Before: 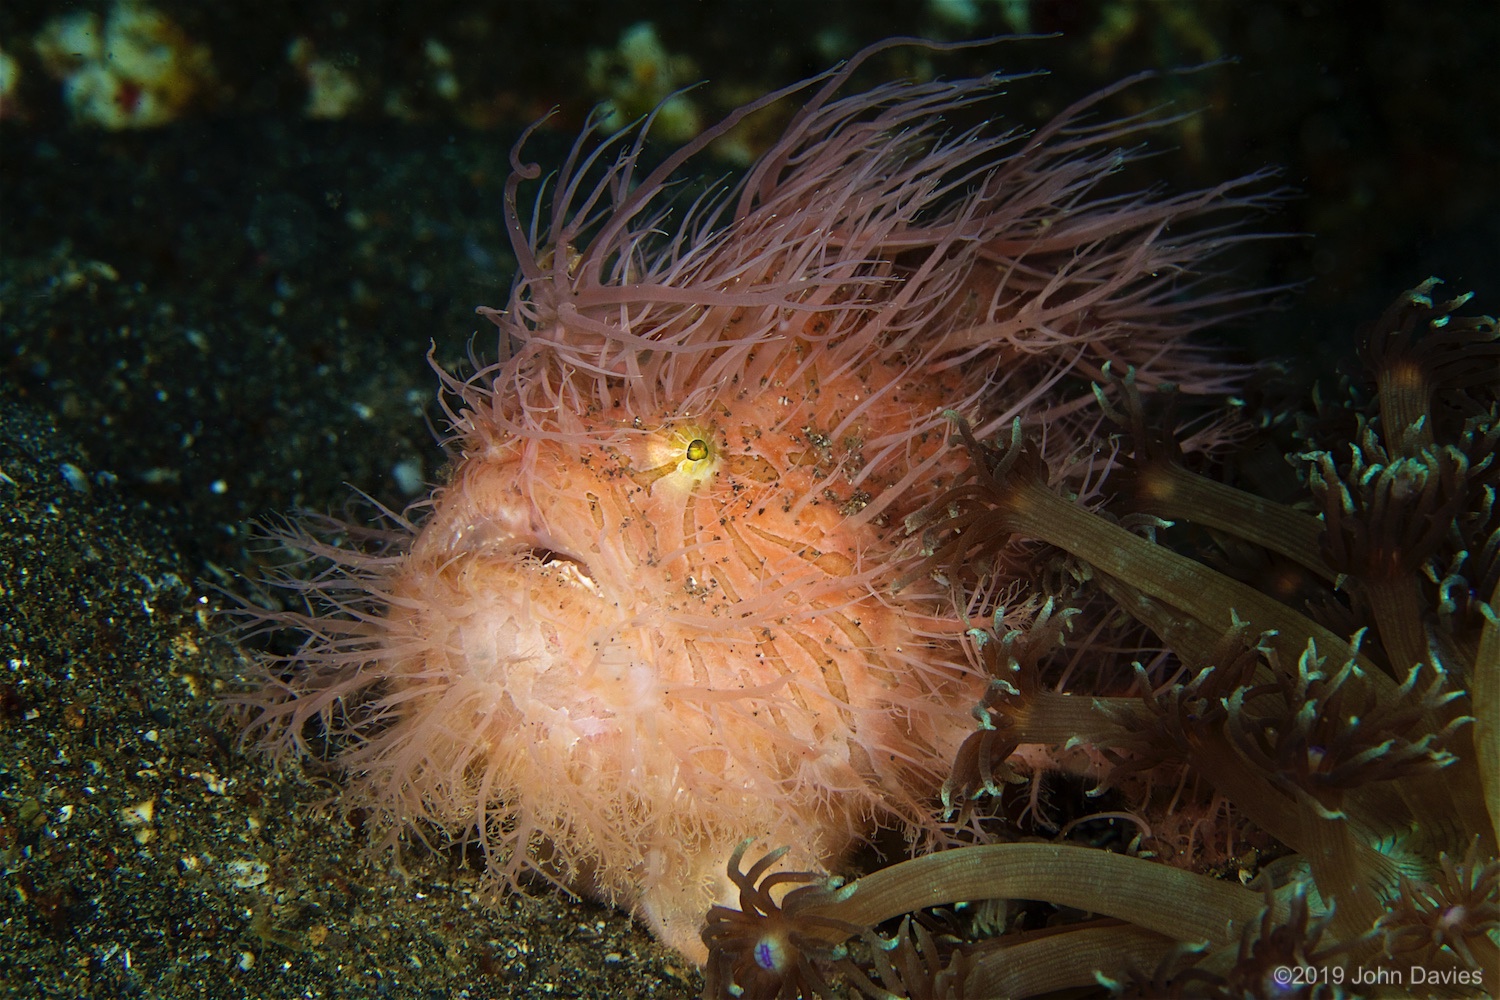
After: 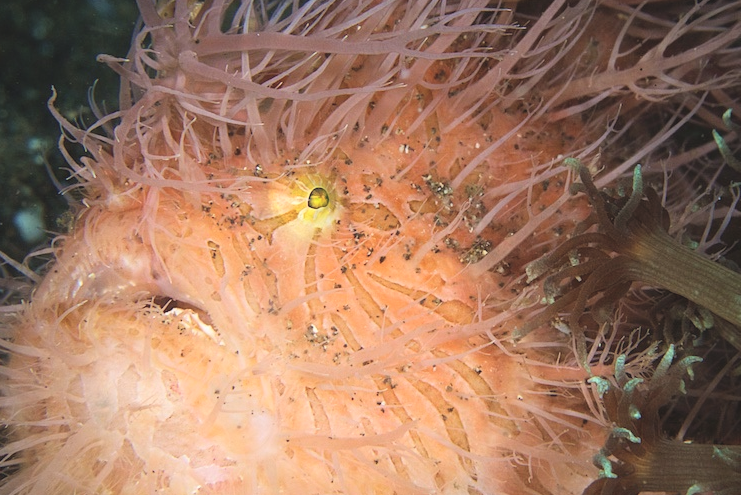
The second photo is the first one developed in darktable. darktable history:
vignetting: fall-off radius 93.26%, brightness -0.395, saturation -0.308, unbound false
crop: left 25.318%, top 25.276%, right 25.264%, bottom 25.148%
exposure: exposure -0.06 EV, compensate highlight preservation false
color balance rgb: global offset › luminance 0.498%, global offset › hue 60.95°, linear chroma grading › shadows -2.804%, linear chroma grading › highlights -3.572%, perceptual saturation grading › global saturation 0.027%, global vibrance 16.577%, saturation formula JzAzBz (2021)
contrast brightness saturation: contrast 0.141, brightness 0.214
